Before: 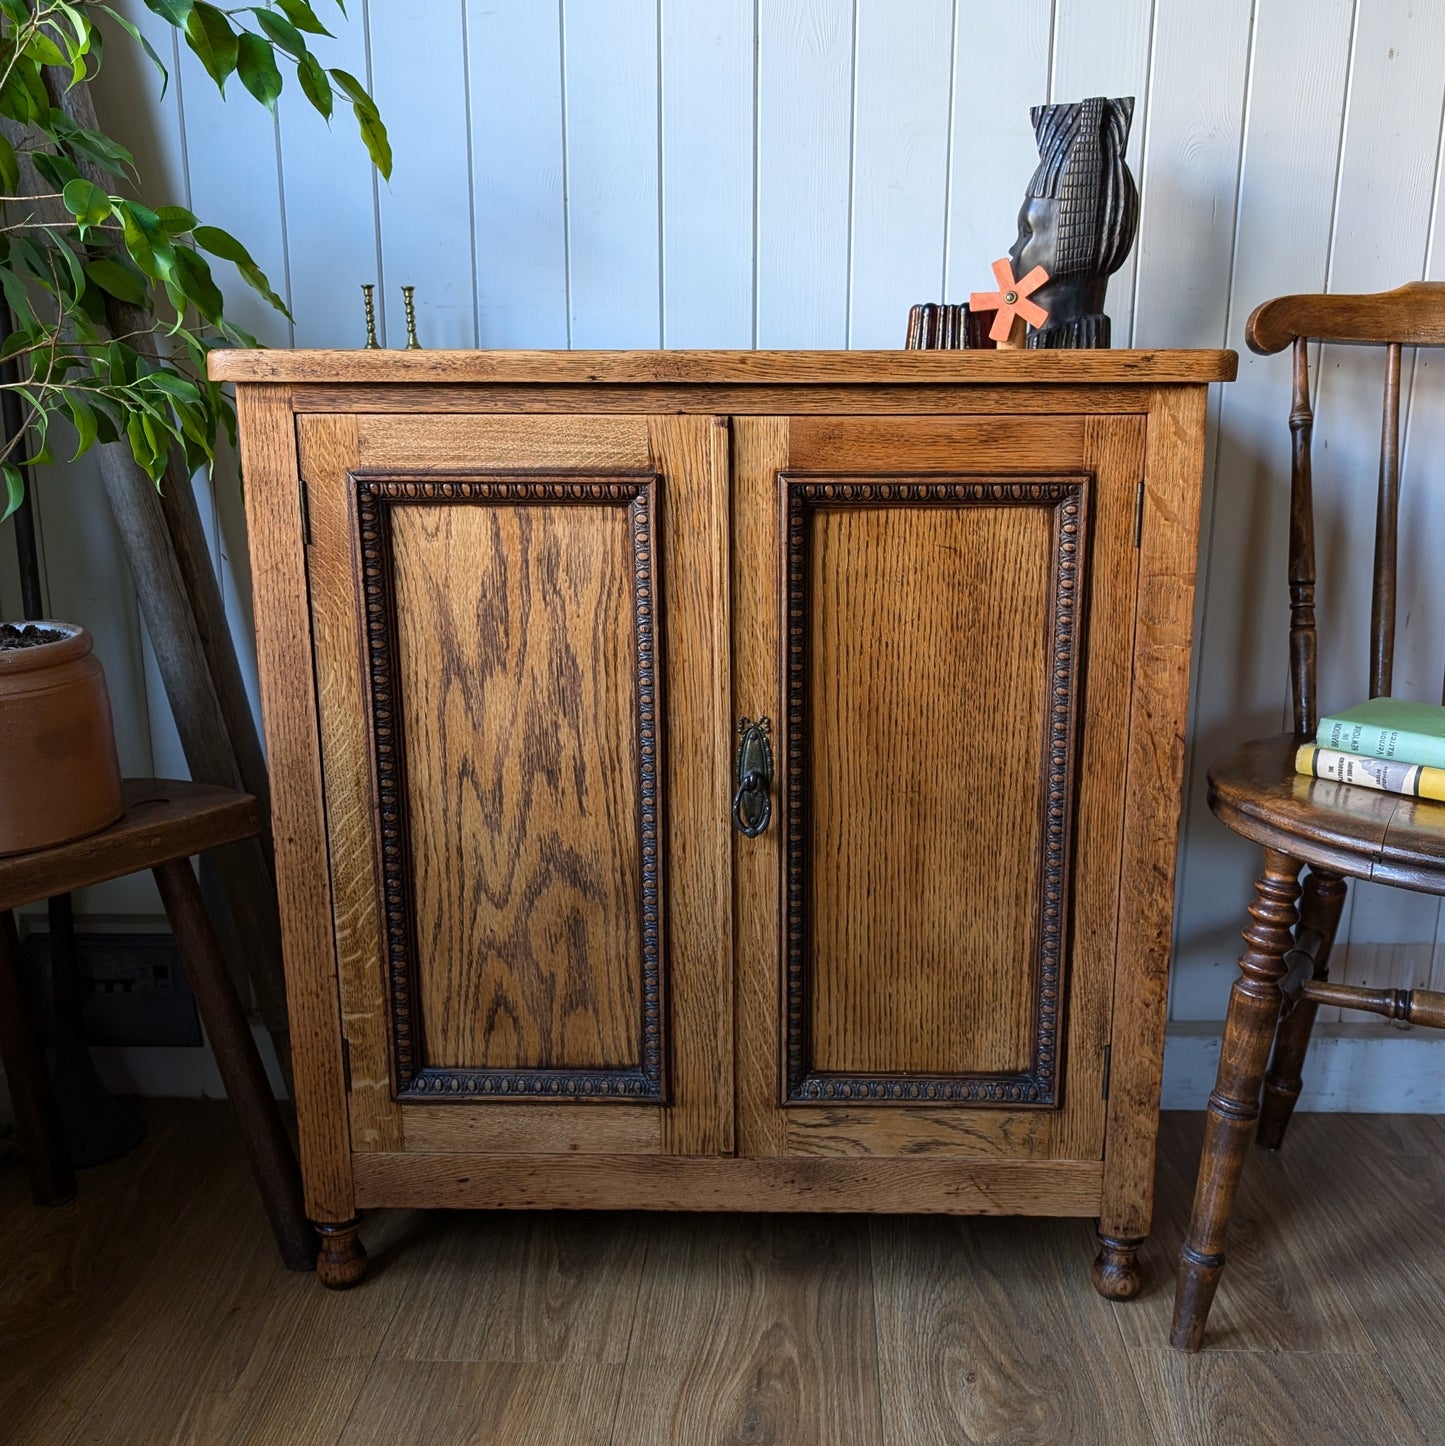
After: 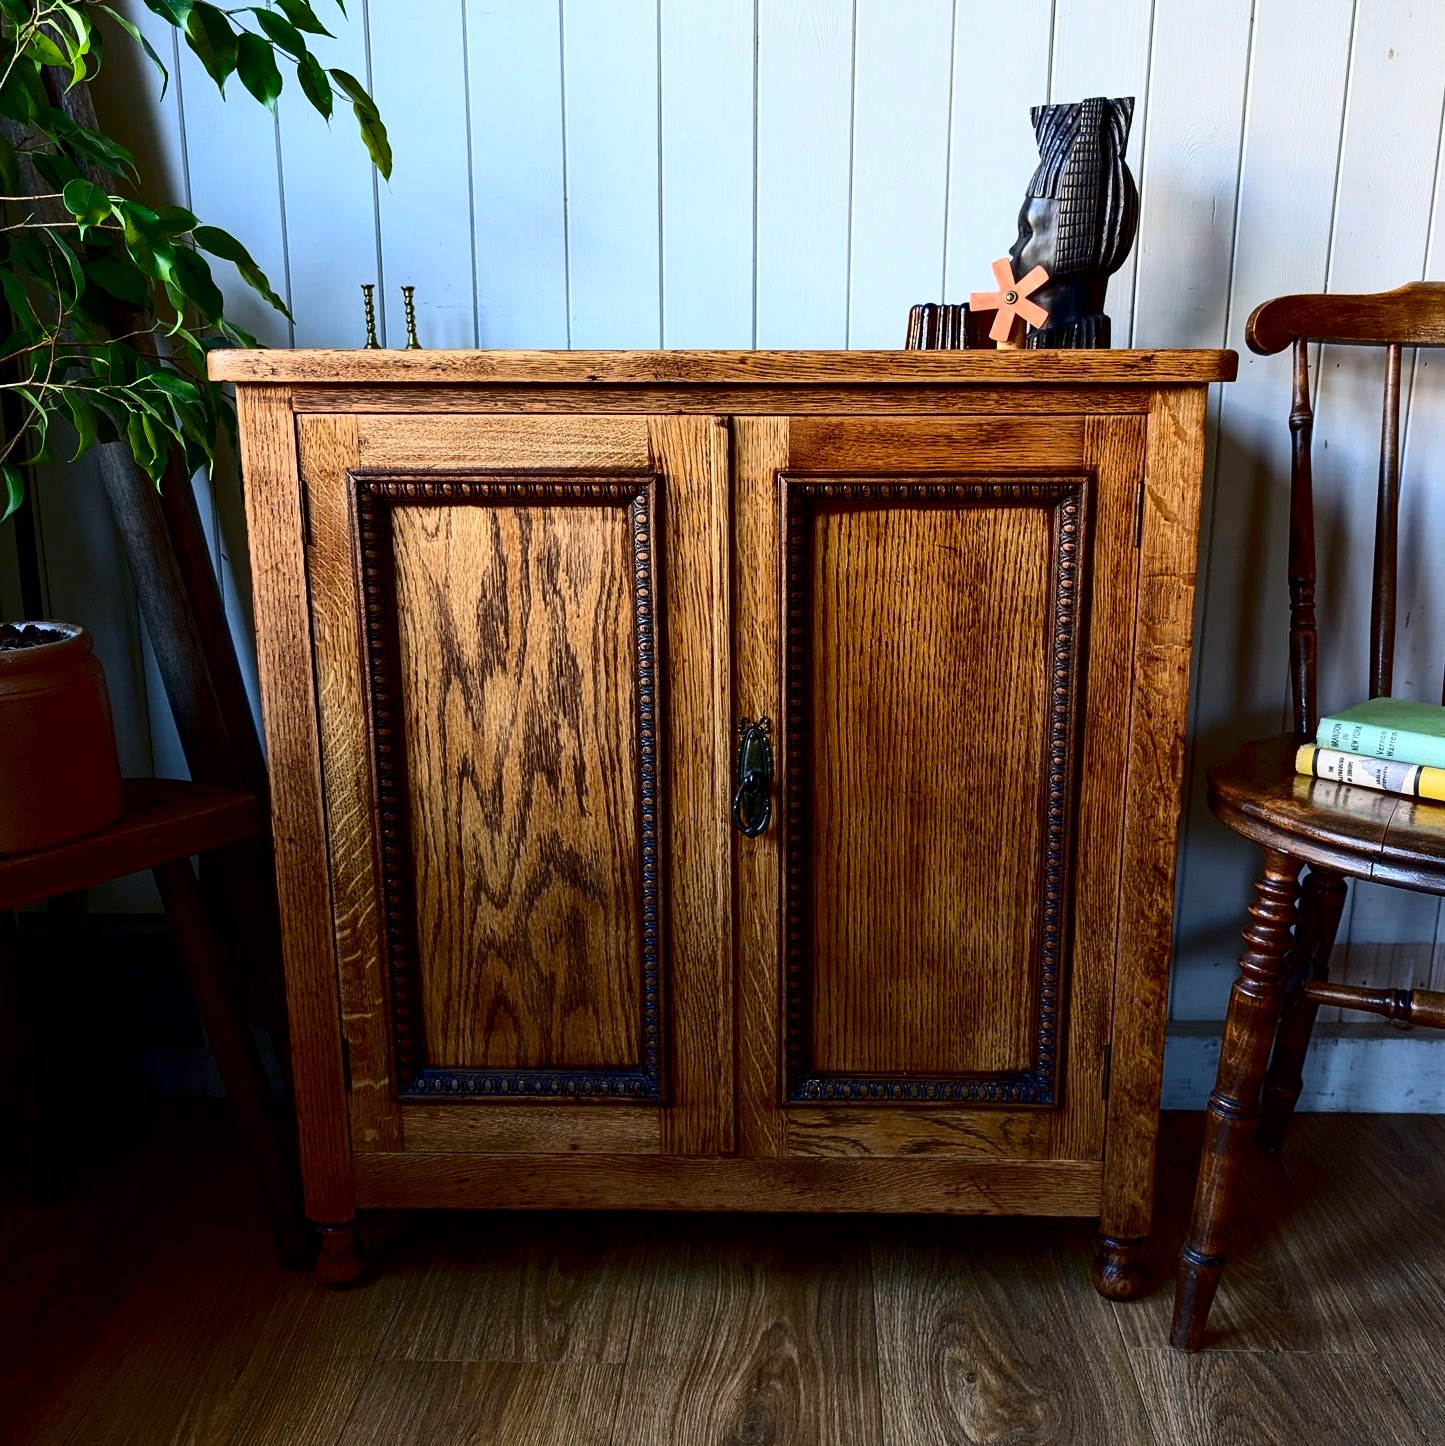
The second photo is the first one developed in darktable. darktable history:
contrast brightness saturation: contrast 0.32, brightness -0.08, saturation 0.17
exposure: black level correction 0.01, exposure 0.014 EV, compensate highlight preservation false
